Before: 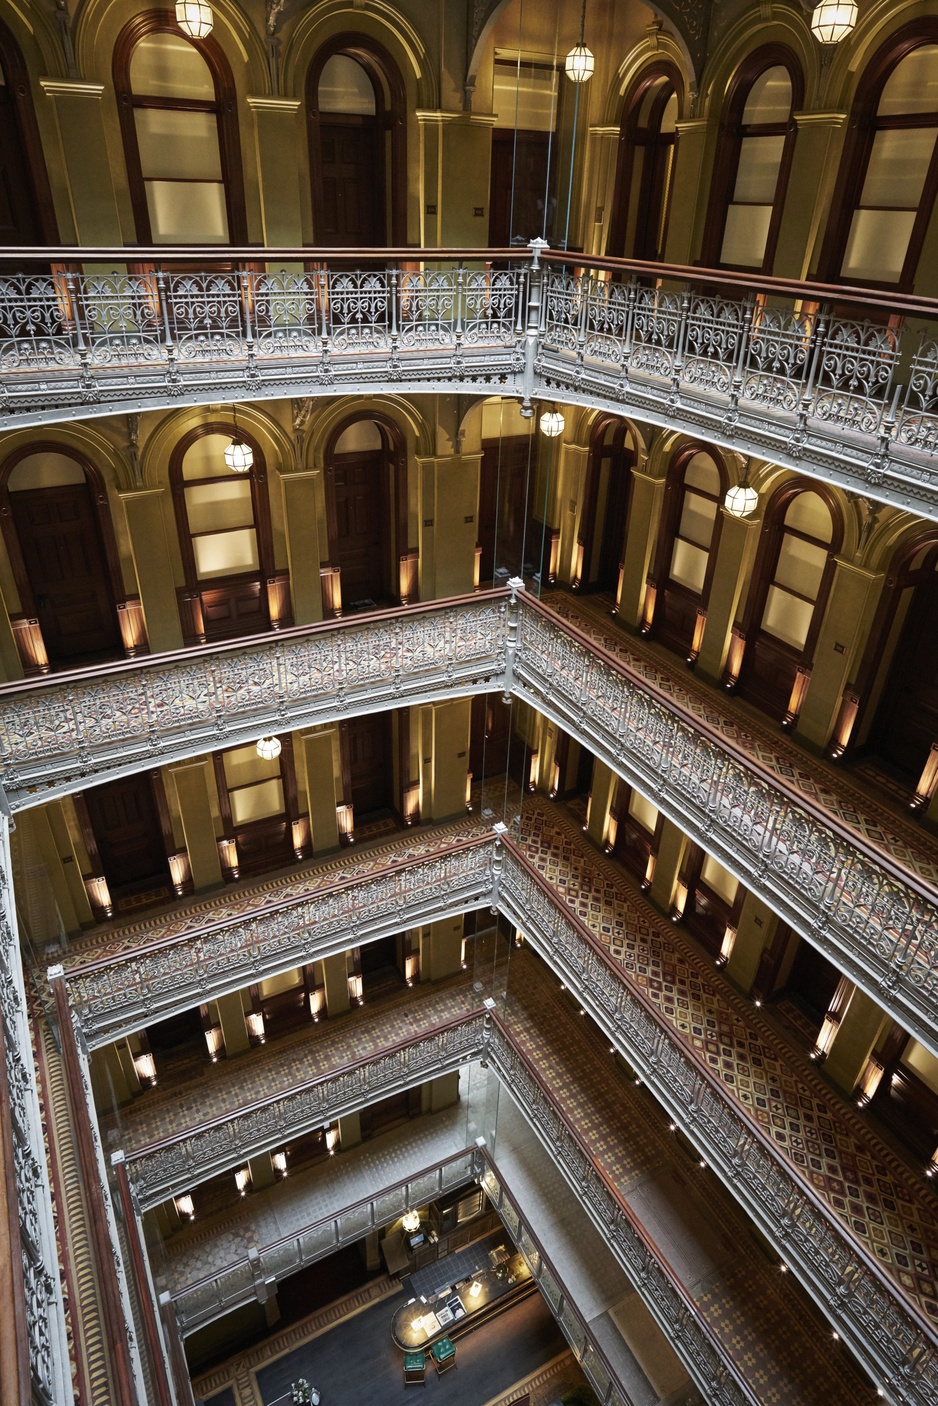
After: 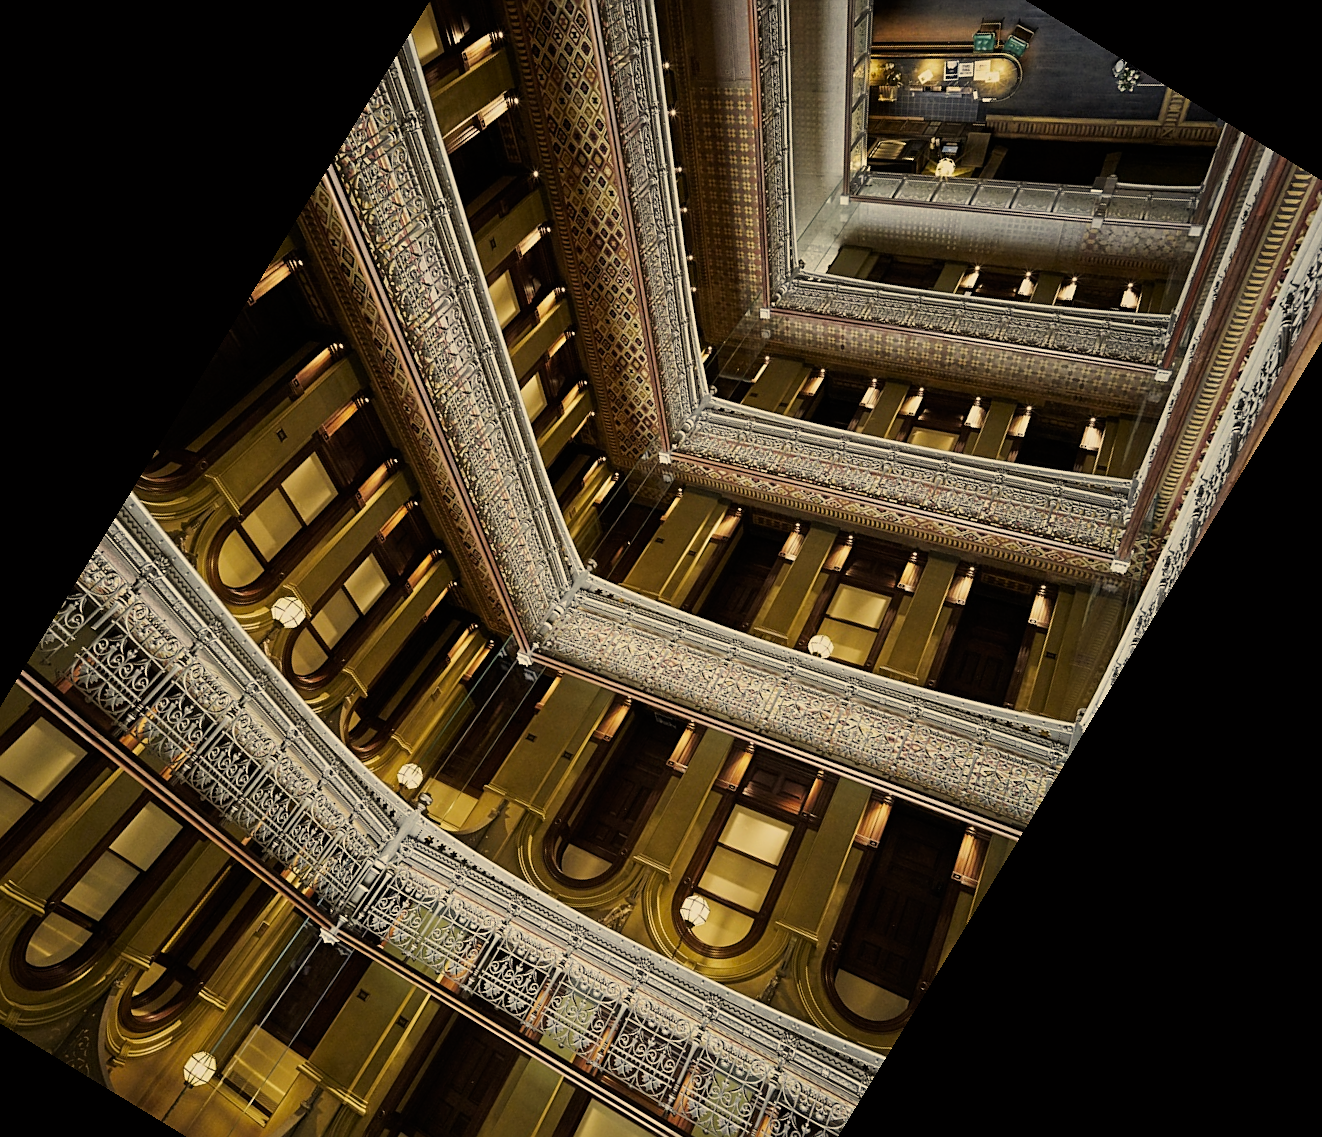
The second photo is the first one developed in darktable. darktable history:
crop and rotate: angle 148.68°, left 9.111%, top 15.603%, right 4.588%, bottom 17.041%
color correction: highlights a* 2.72, highlights b* 22.8
filmic rgb: white relative exposure 3.85 EV, hardness 4.3
sharpen: on, module defaults
